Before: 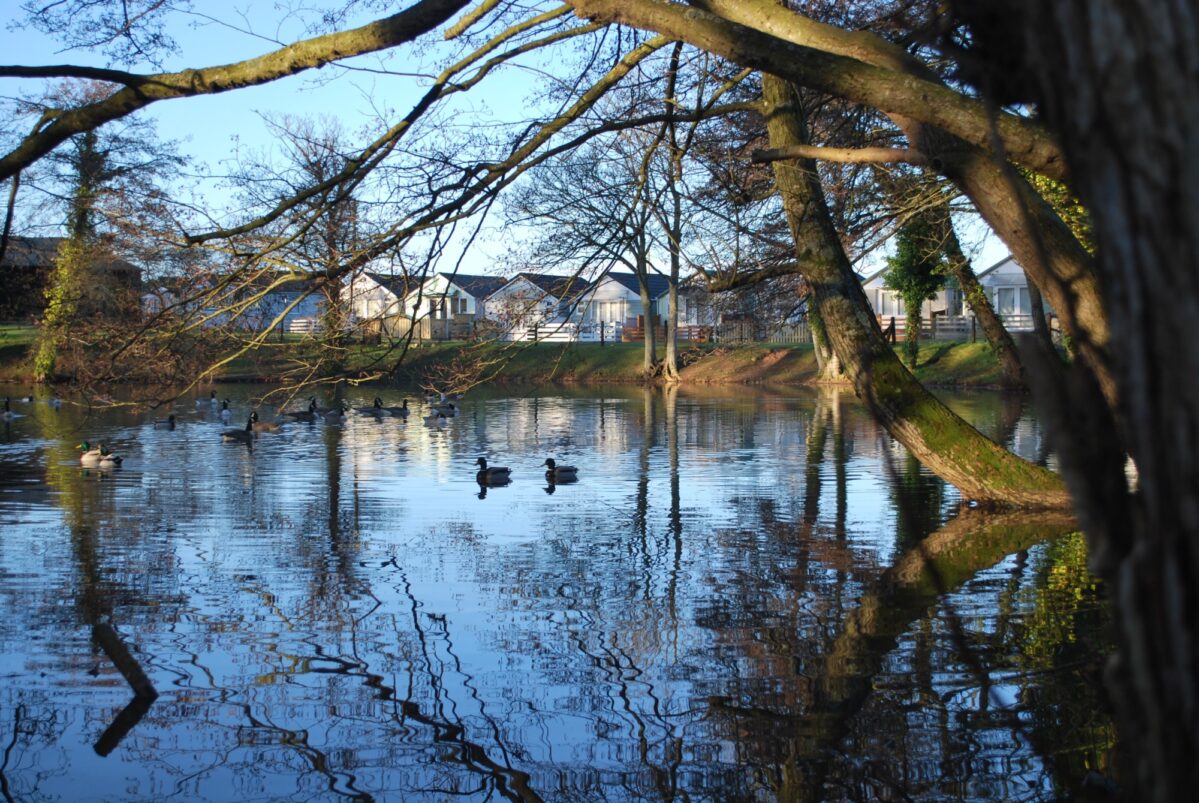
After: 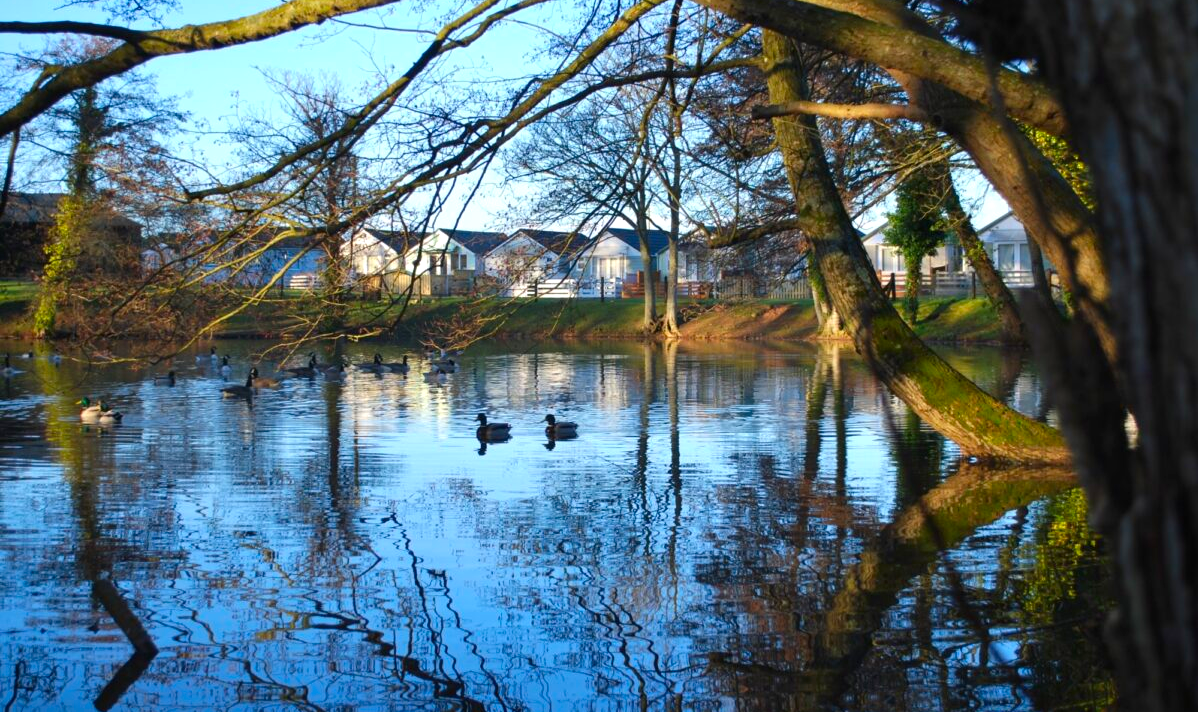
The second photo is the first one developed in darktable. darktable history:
contrast brightness saturation: brightness -0.015, saturation 0.344
exposure: exposure 0.202 EV, compensate exposure bias true, compensate highlight preservation false
crop and rotate: top 5.549%, bottom 5.687%
